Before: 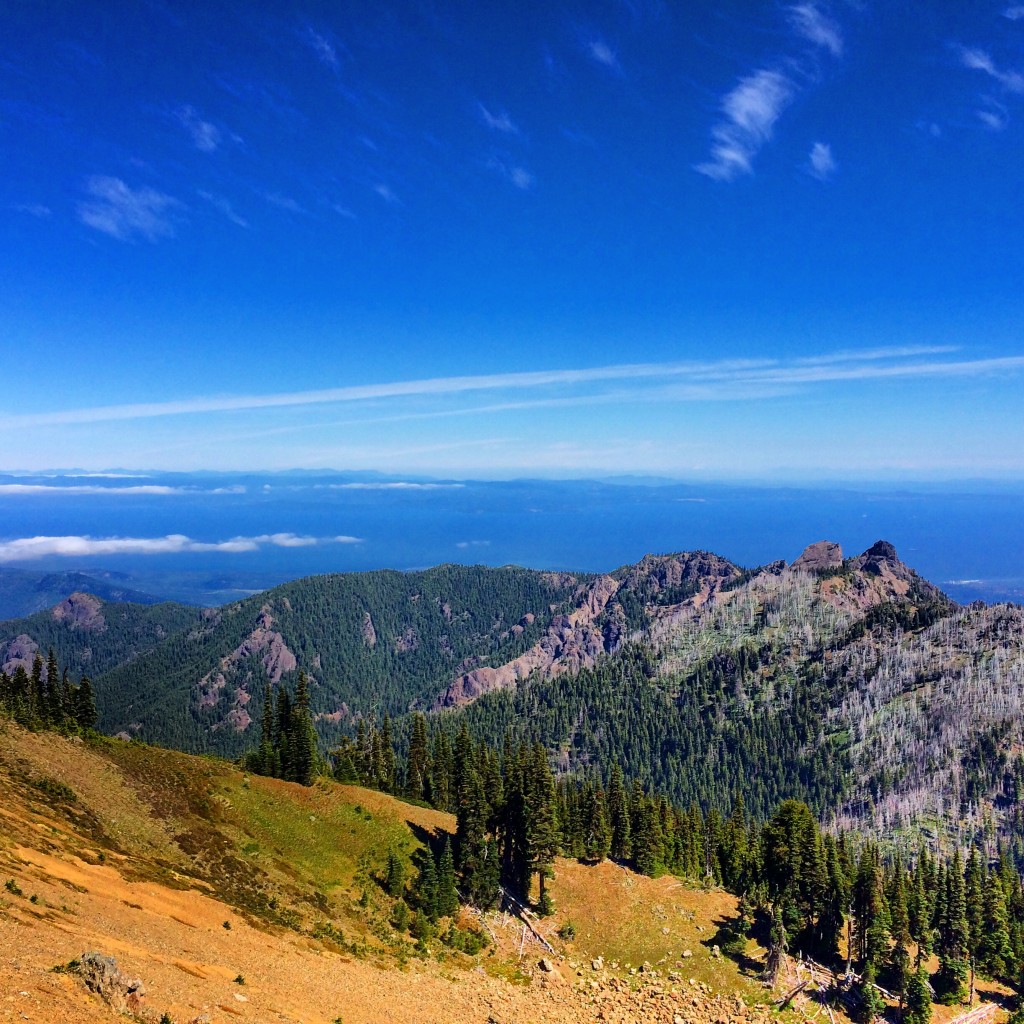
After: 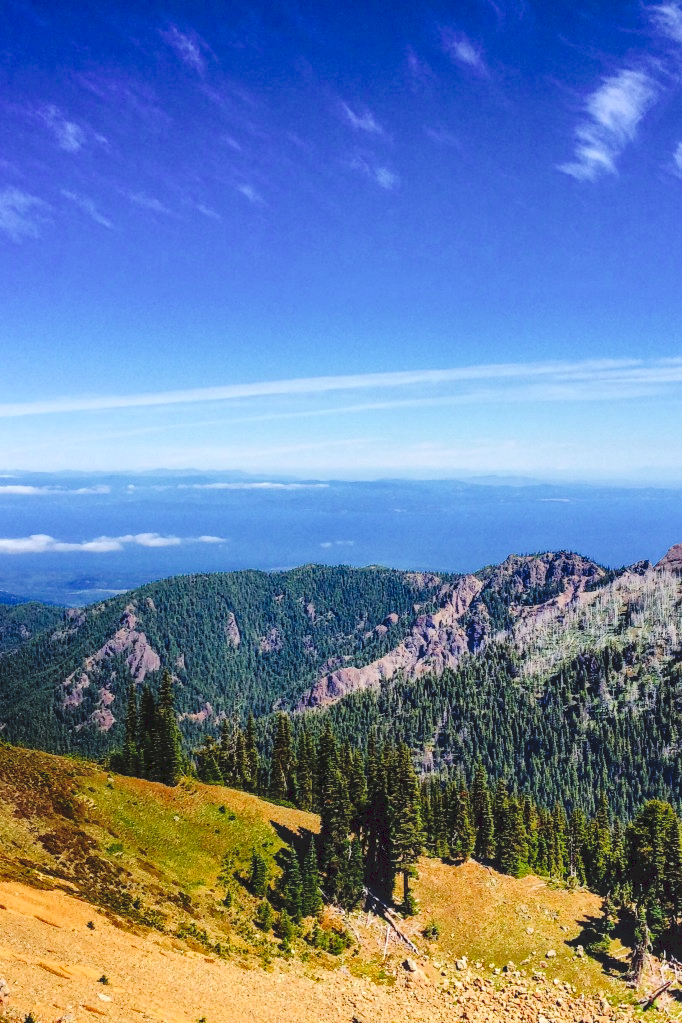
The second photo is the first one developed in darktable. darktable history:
crop and rotate: left 13.342%, right 19.991%
tone curve: curves: ch0 [(0, 0) (0.003, 0.112) (0.011, 0.115) (0.025, 0.111) (0.044, 0.114) (0.069, 0.126) (0.1, 0.144) (0.136, 0.164) (0.177, 0.196) (0.224, 0.249) (0.277, 0.316) (0.335, 0.401) (0.399, 0.487) (0.468, 0.571) (0.543, 0.647) (0.623, 0.728) (0.709, 0.795) (0.801, 0.866) (0.898, 0.933) (1, 1)], preserve colors none
tone equalizer: on, module defaults
local contrast: on, module defaults
